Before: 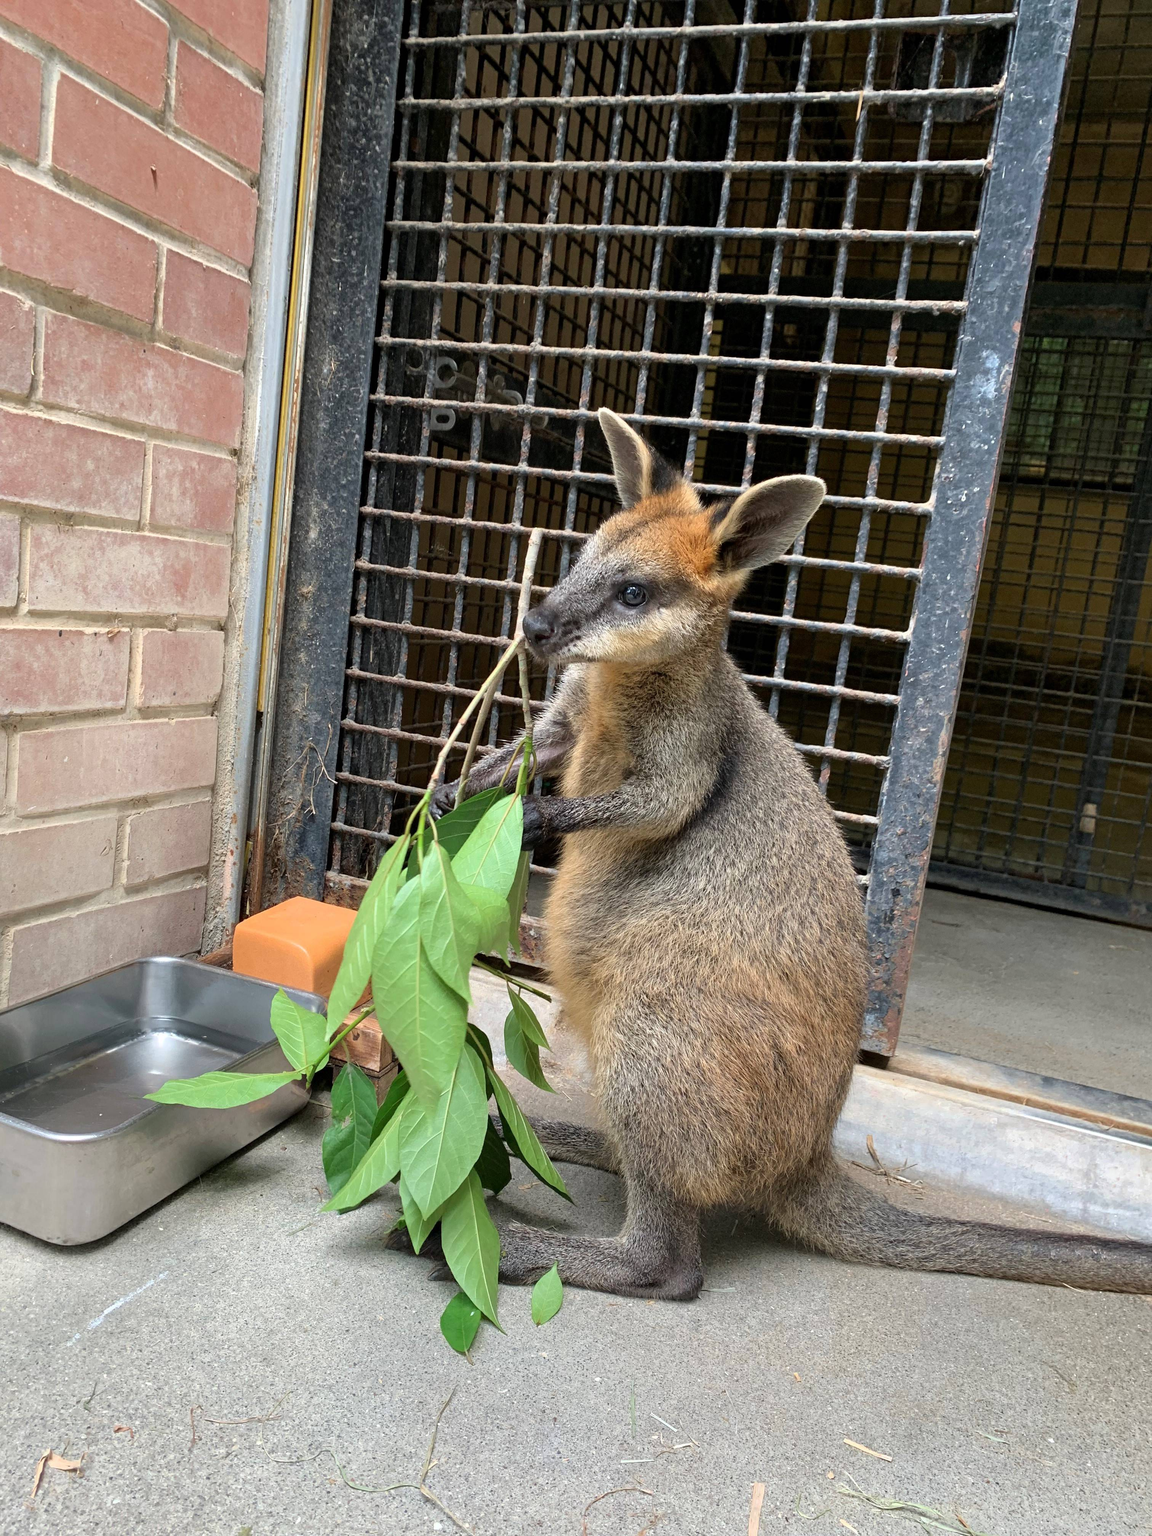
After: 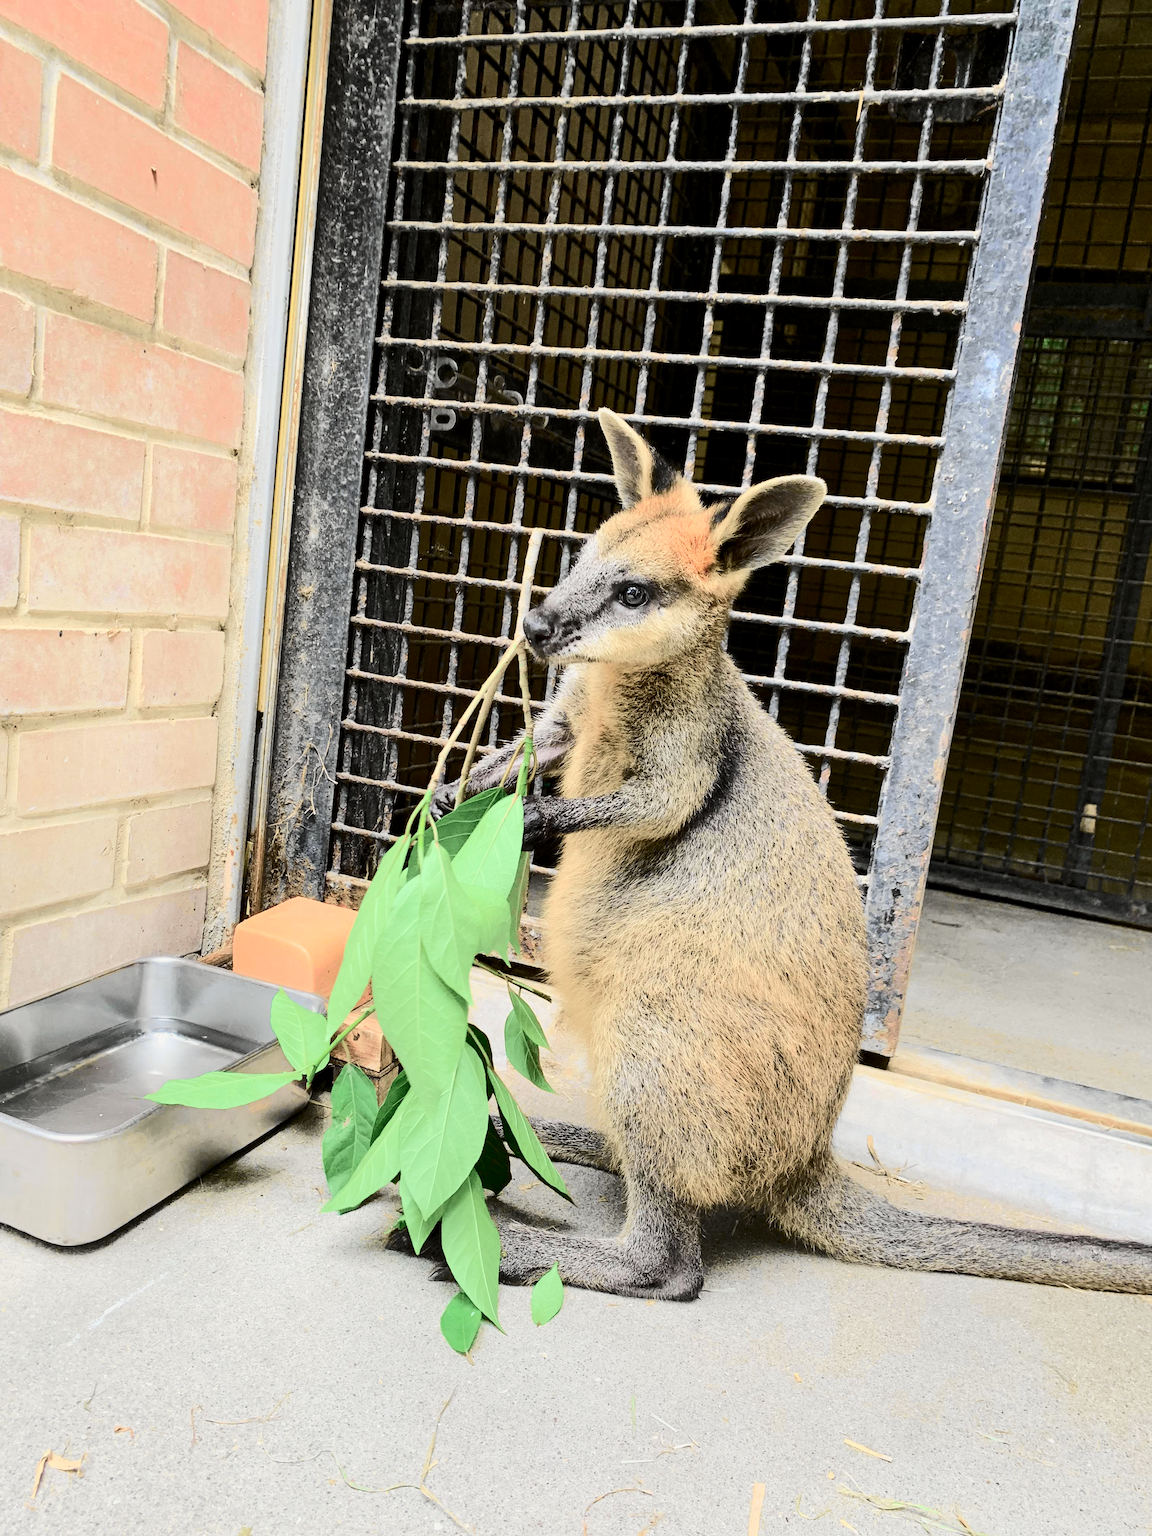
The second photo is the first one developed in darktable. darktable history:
rgb curve: curves: ch0 [(0, 0) (0.284, 0.292) (0.505, 0.644) (1, 1)]; ch1 [(0, 0) (0.284, 0.292) (0.505, 0.644) (1, 1)]; ch2 [(0, 0) (0.284, 0.292) (0.505, 0.644) (1, 1)], compensate middle gray true
tone curve: curves: ch0 [(0.014, 0) (0.13, 0.09) (0.227, 0.211) (0.346, 0.388) (0.499, 0.598) (0.662, 0.76) (0.795, 0.846) (1, 0.969)]; ch1 [(0, 0) (0.366, 0.367) (0.447, 0.417) (0.473, 0.484) (0.504, 0.502) (0.525, 0.518) (0.564, 0.548) (0.639, 0.643) (1, 1)]; ch2 [(0, 0) (0.333, 0.346) (0.375, 0.375) (0.424, 0.43) (0.476, 0.498) (0.496, 0.505) (0.517, 0.515) (0.542, 0.564) (0.583, 0.6) (0.64, 0.622) (0.723, 0.676) (1, 1)], color space Lab, independent channels, preserve colors none
